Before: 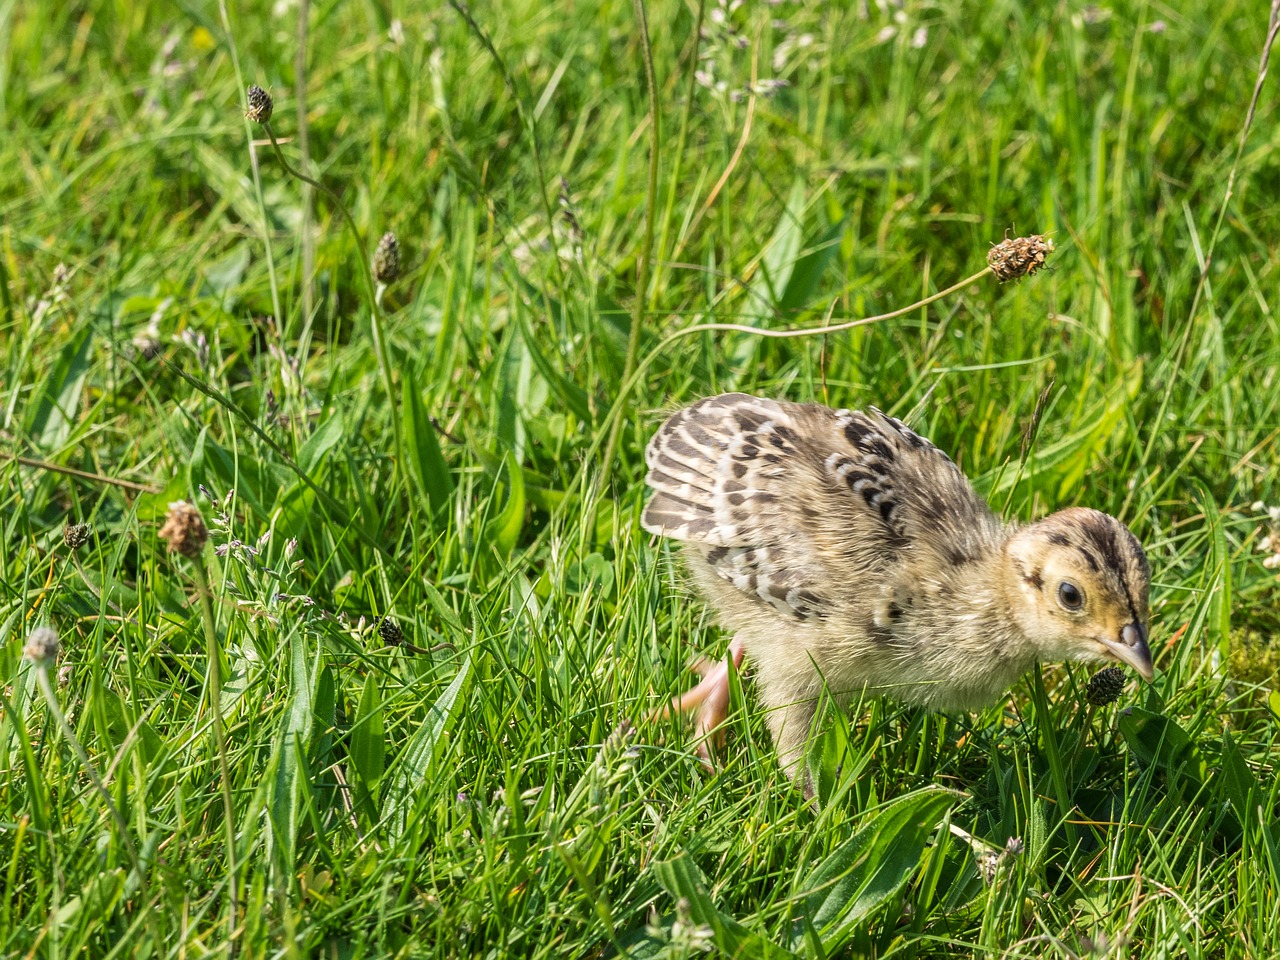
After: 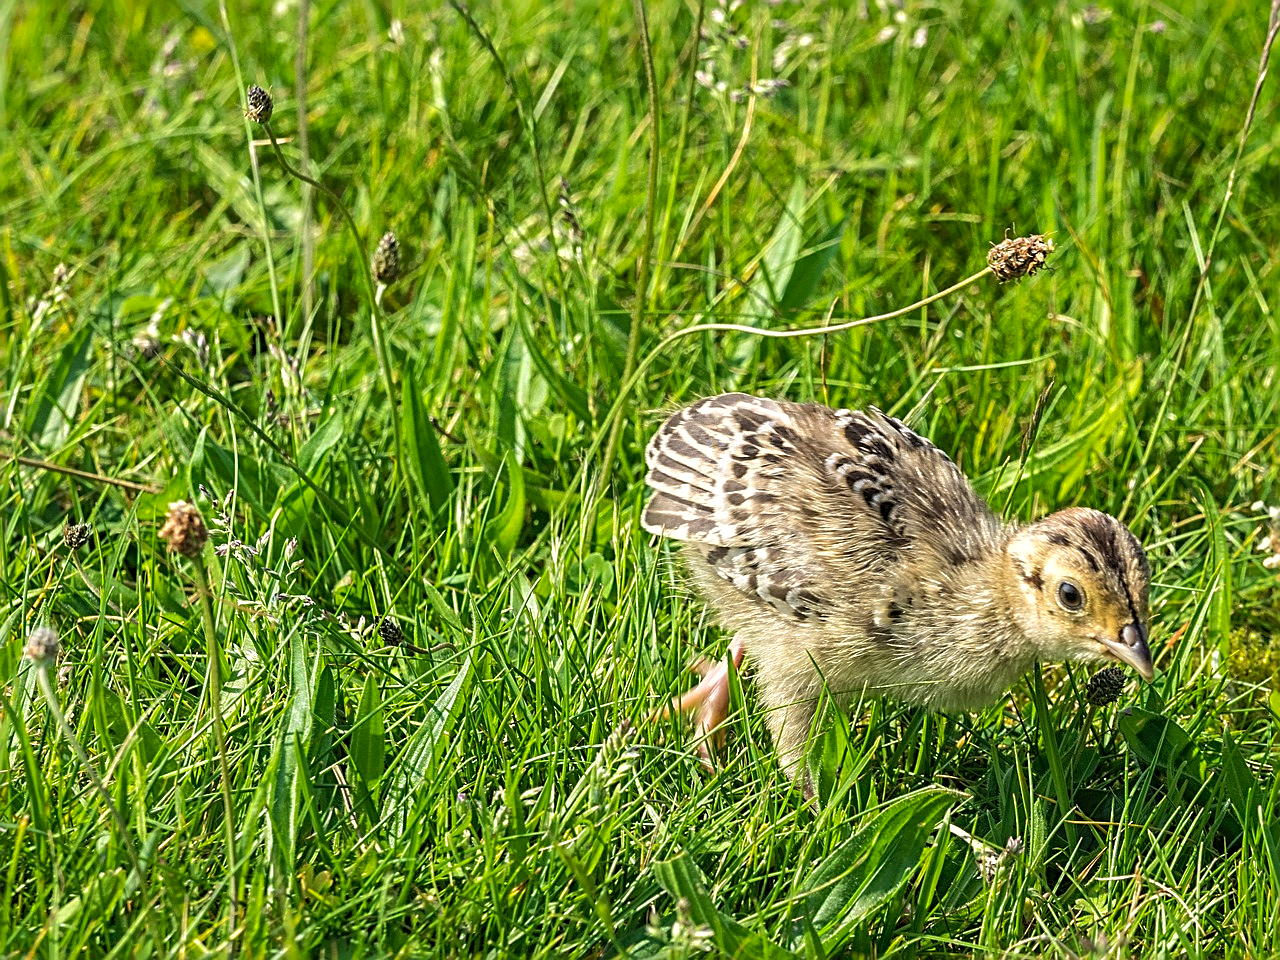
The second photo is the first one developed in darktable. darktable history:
color balance: contrast 10%
shadows and highlights: on, module defaults
sharpen: radius 2.676, amount 0.669
